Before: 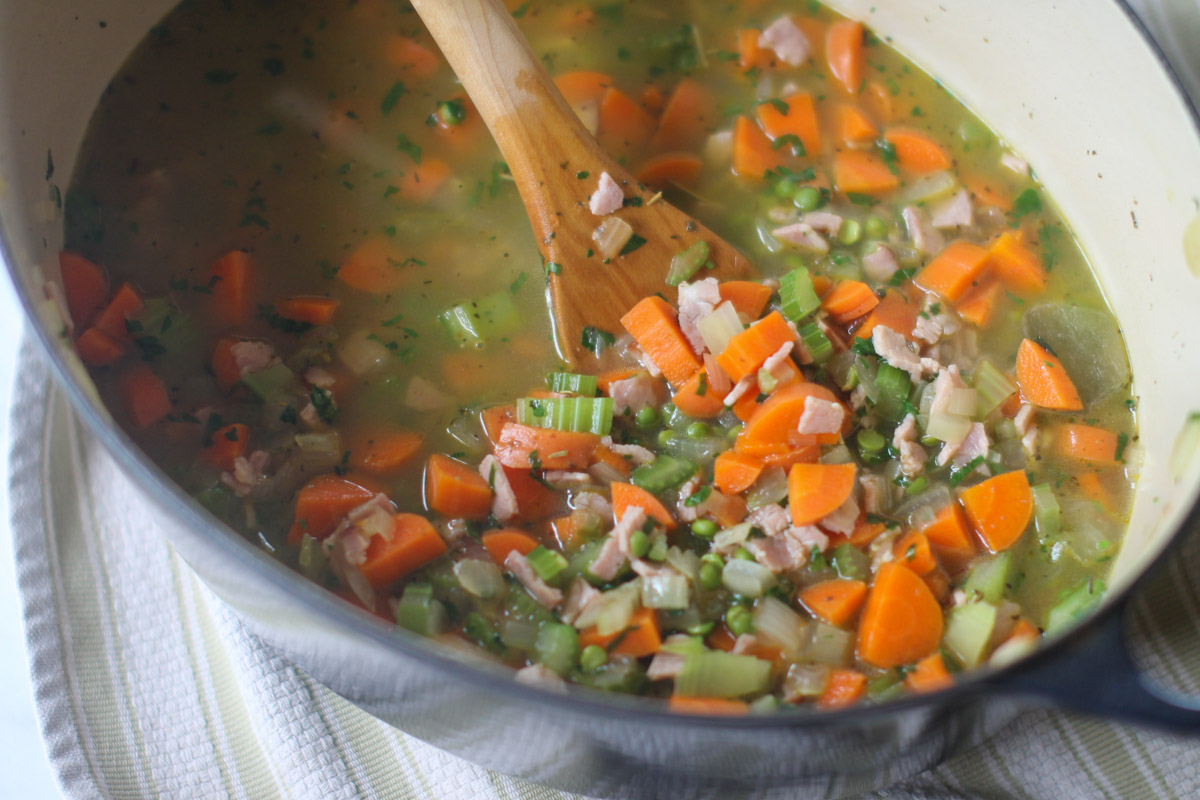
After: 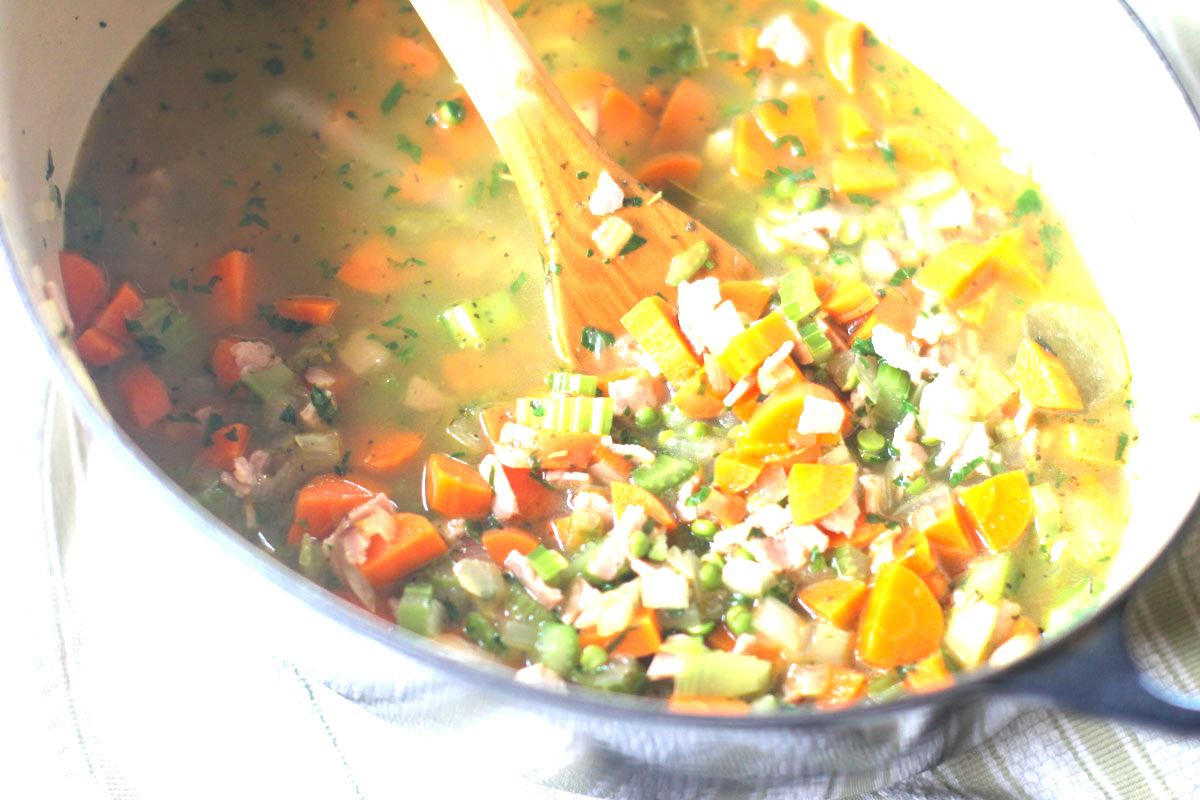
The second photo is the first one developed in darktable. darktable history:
tone equalizer: on, module defaults
exposure: black level correction 0, exposure 1.929 EV, compensate highlight preservation false
